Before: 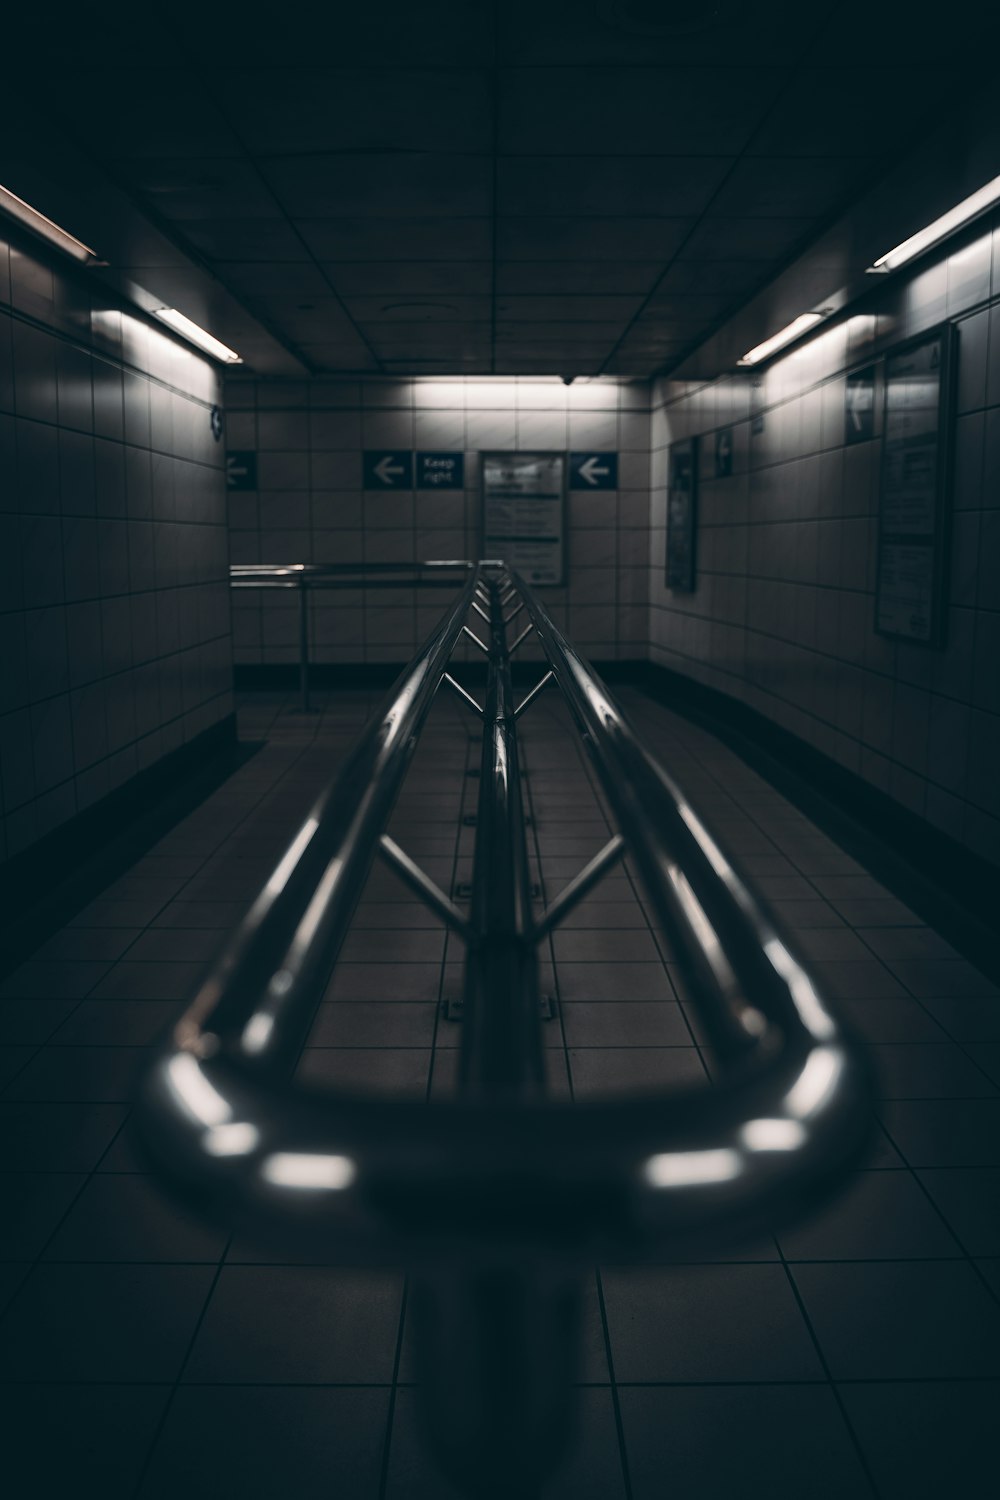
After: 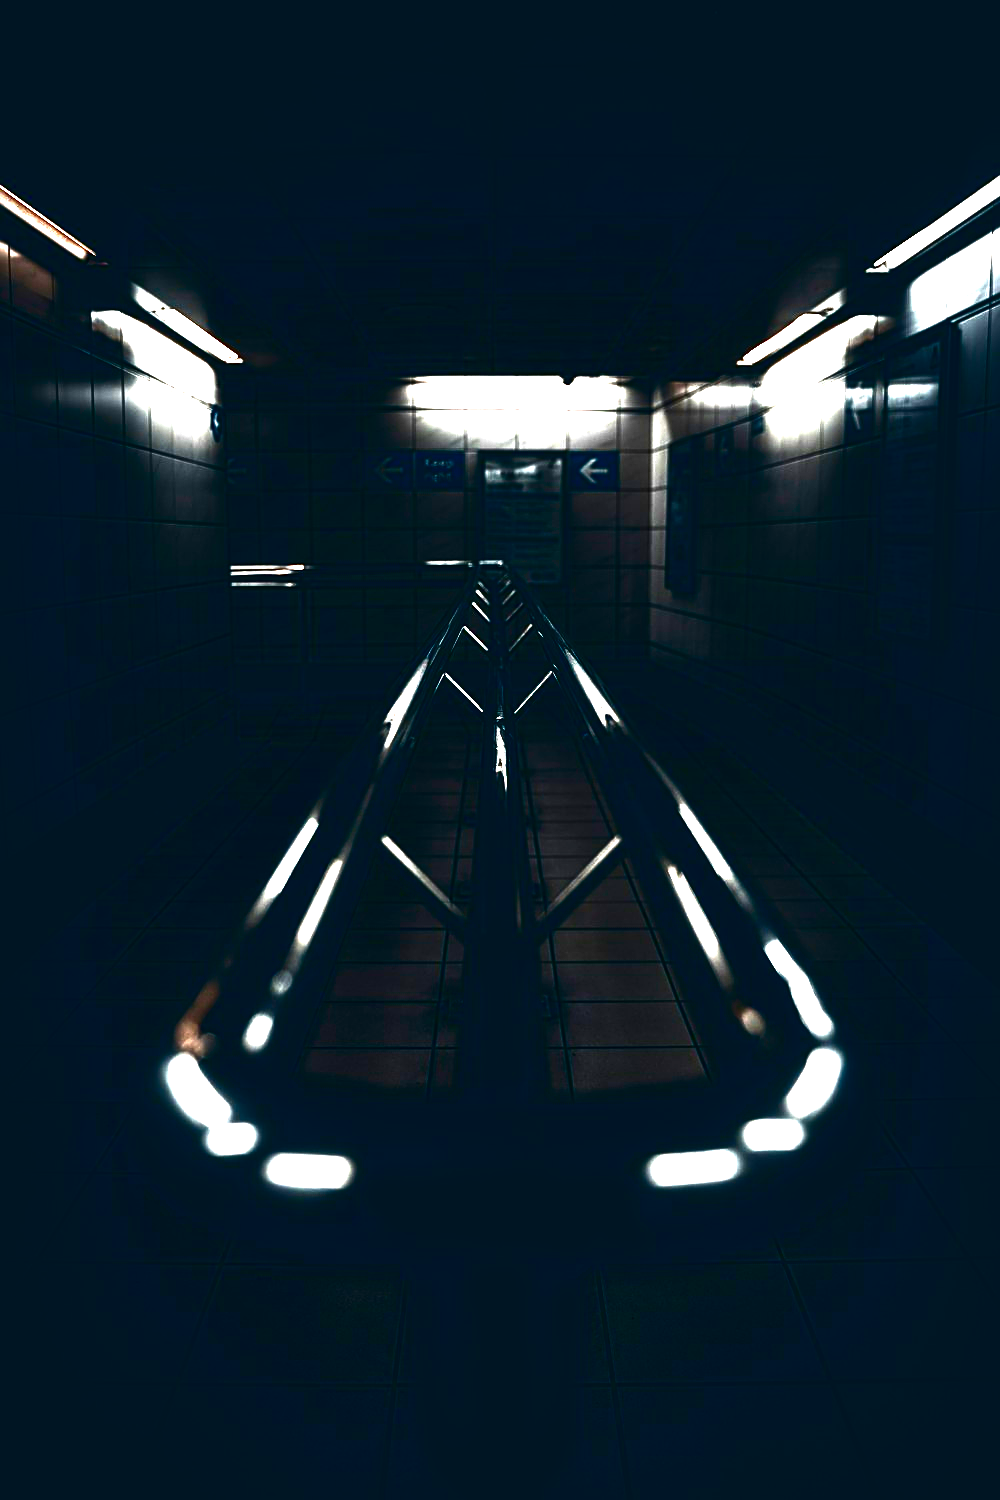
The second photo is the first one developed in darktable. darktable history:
contrast brightness saturation: brightness -0.995, saturation 0.994
exposure: black level correction 0, exposure 2.122 EV, compensate highlight preservation false
sharpen: on, module defaults
